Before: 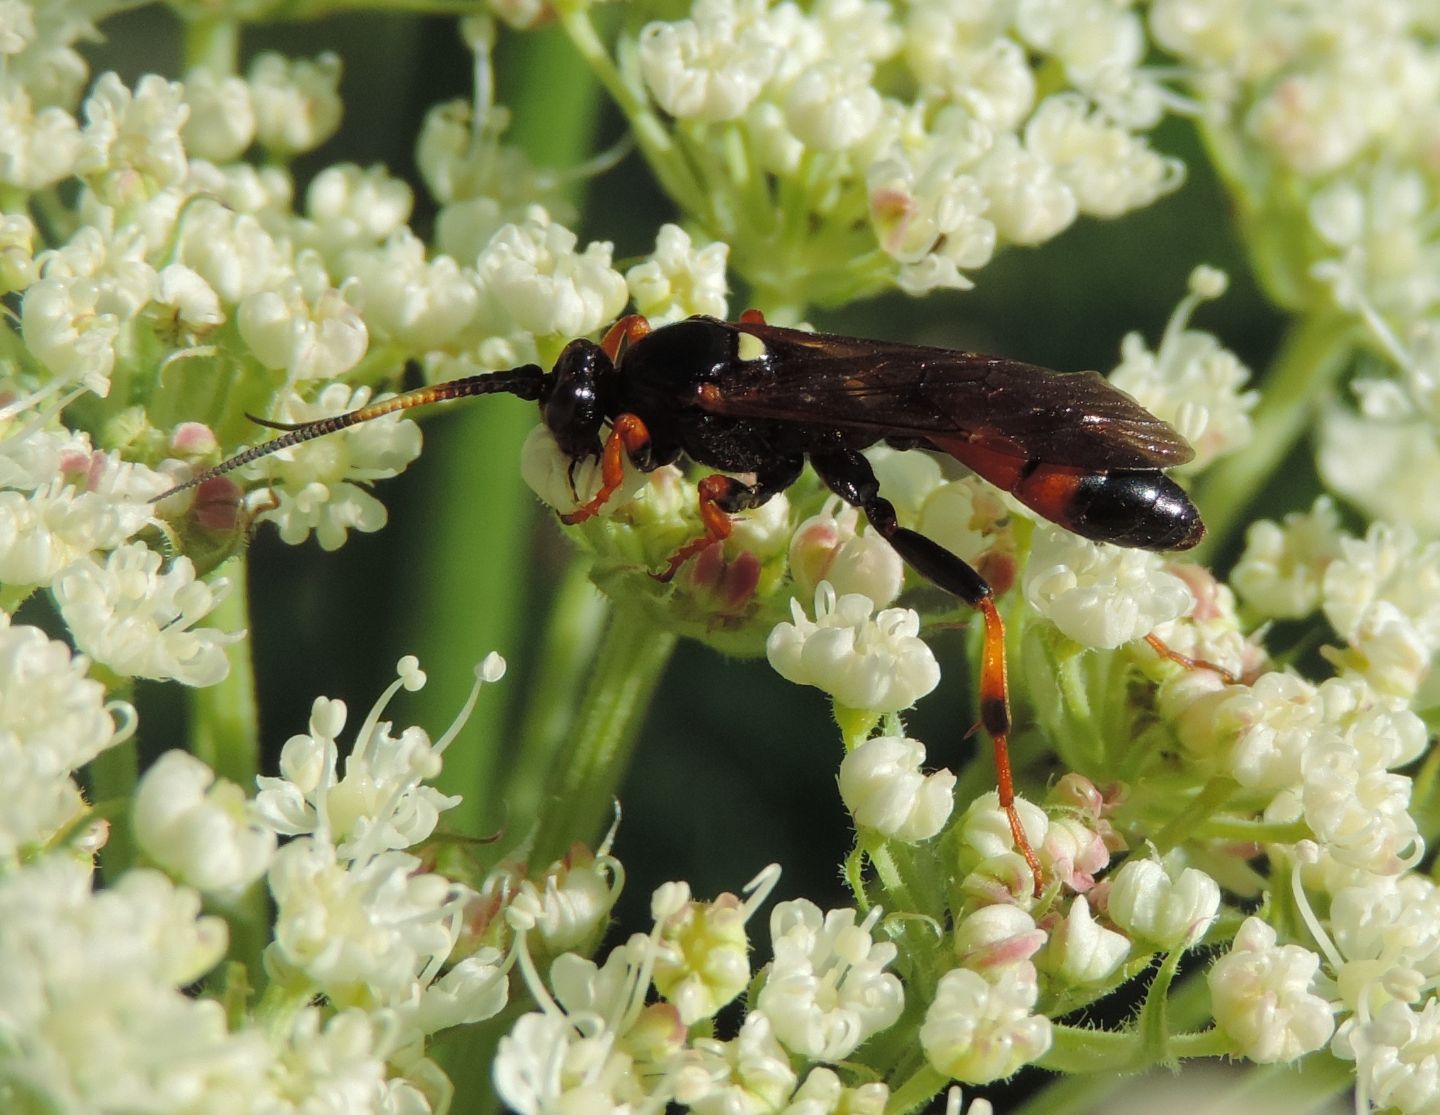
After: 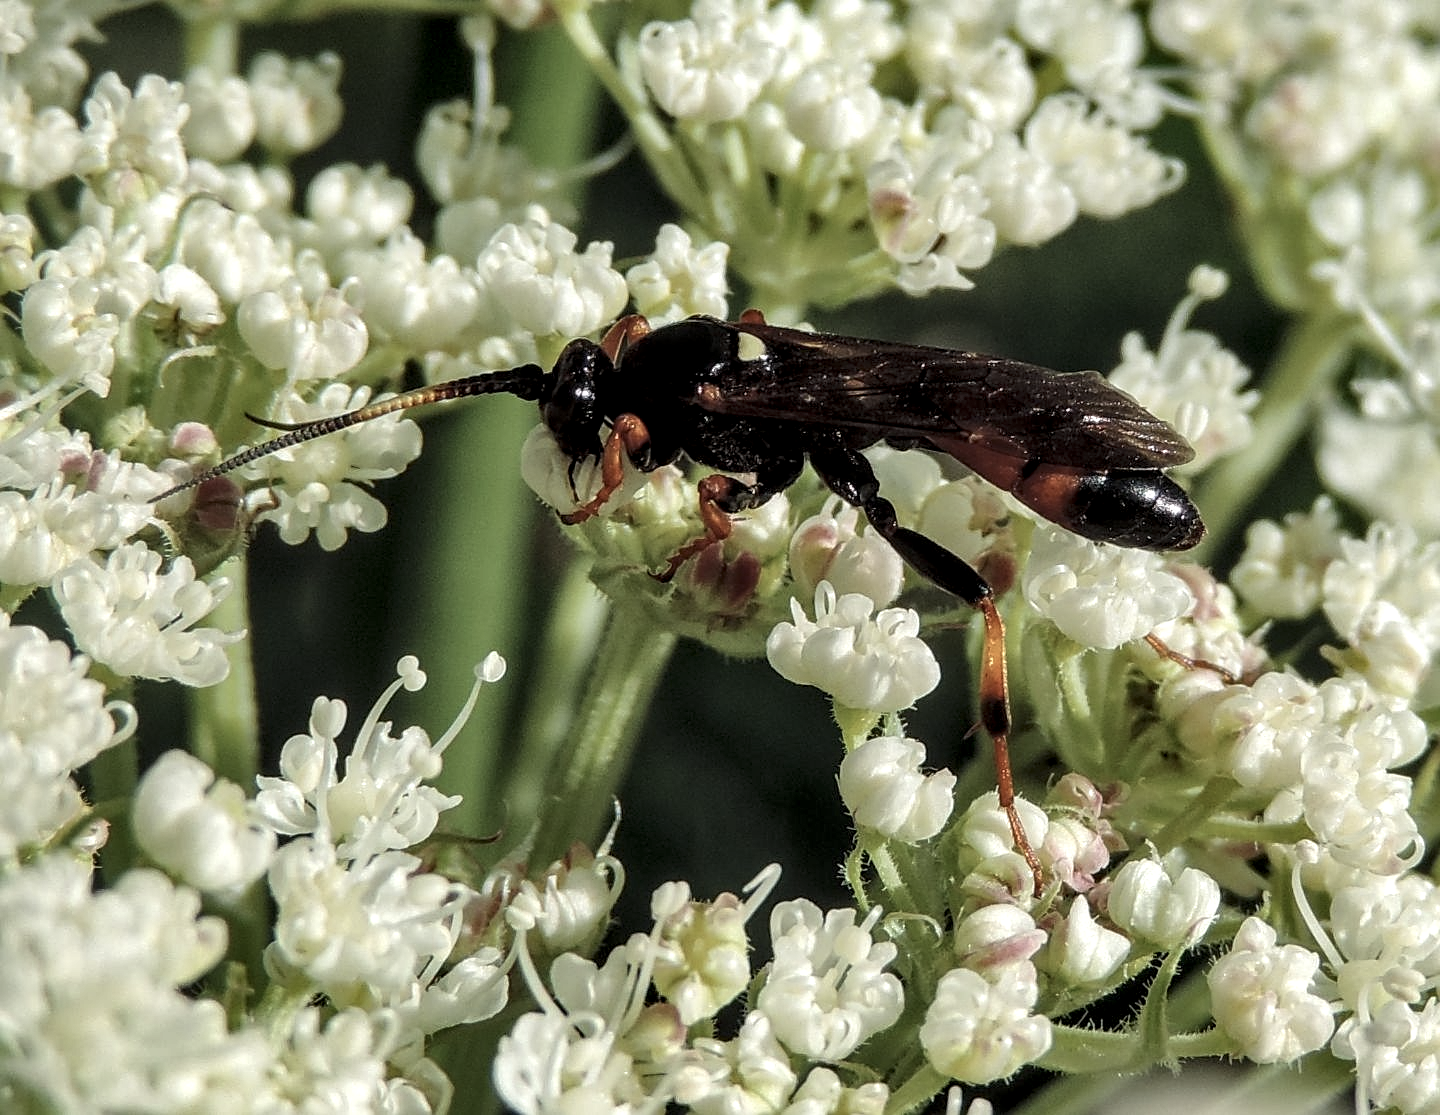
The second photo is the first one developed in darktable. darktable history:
sharpen: on, module defaults
contrast brightness saturation: contrast 0.1, saturation -0.36
shadows and highlights: low approximation 0.01, soften with gaussian
local contrast: detail 150%
